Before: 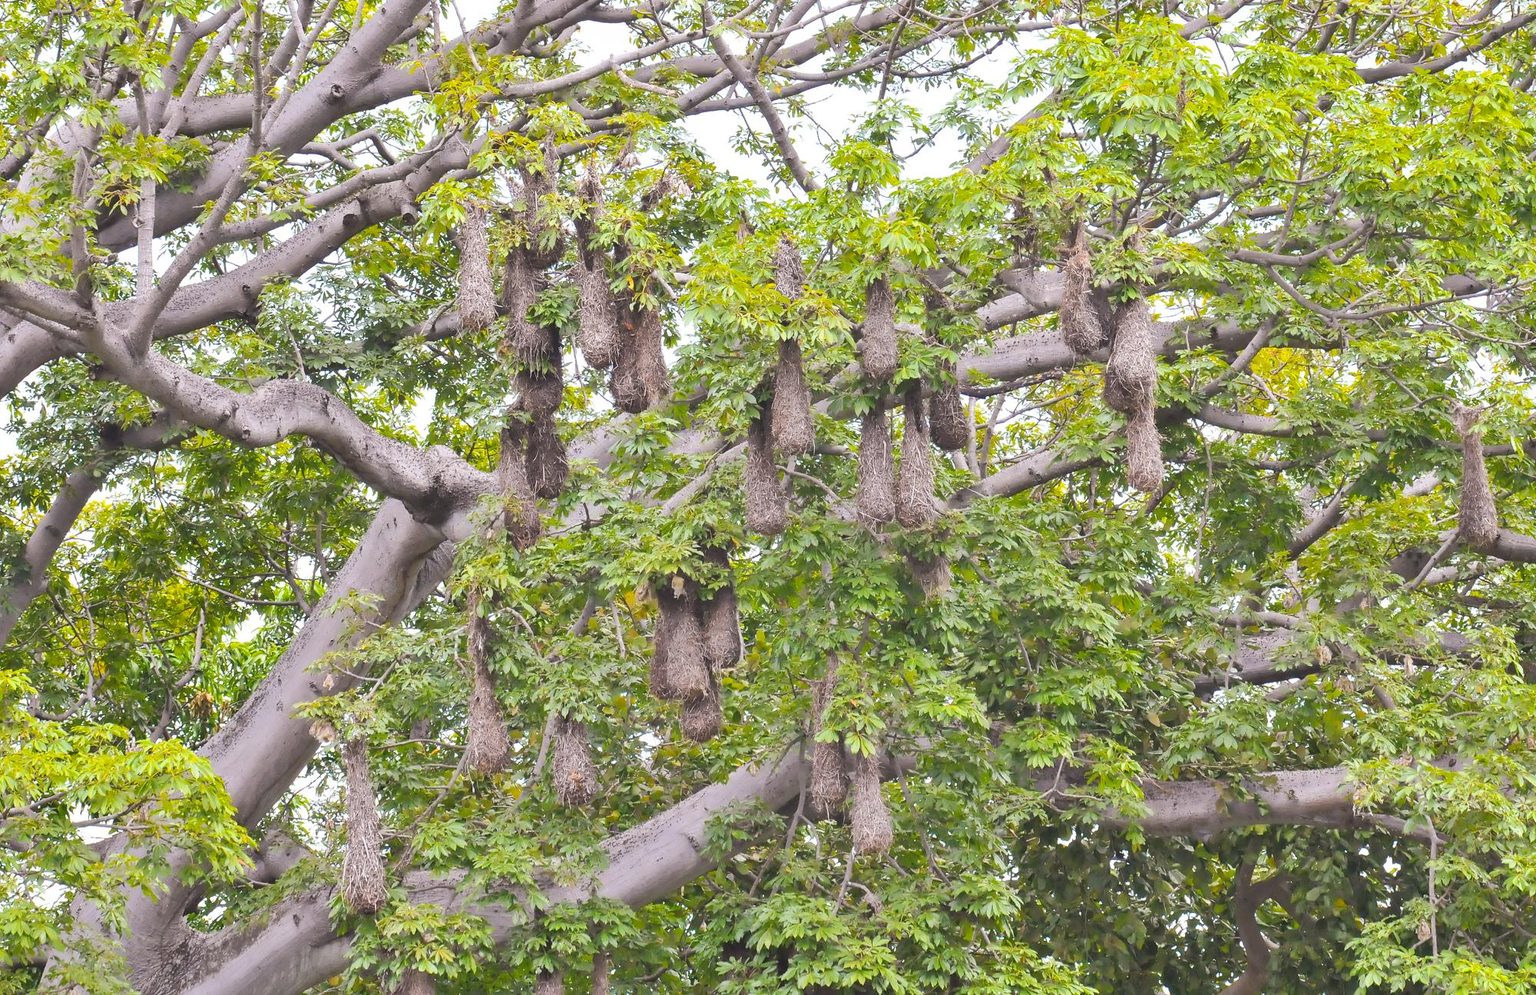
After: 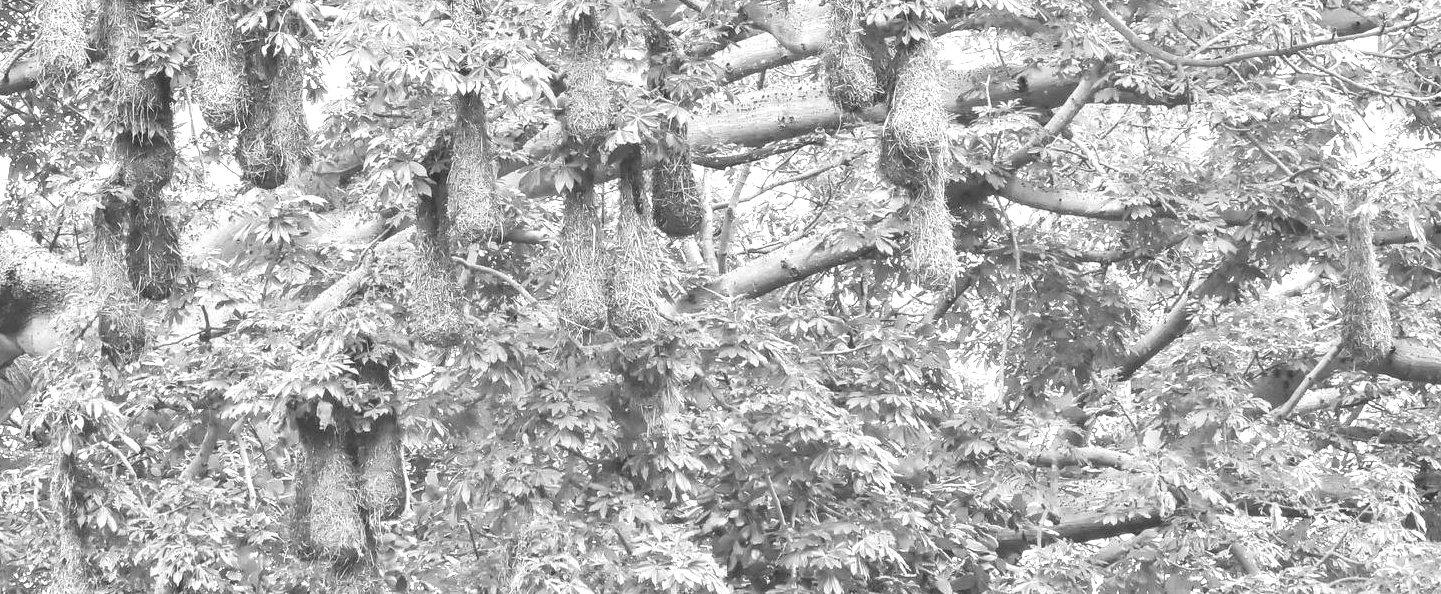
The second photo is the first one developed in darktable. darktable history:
local contrast: on, module defaults
color correction: highlights a* -9.73, highlights b* -21.22
monochrome: on, module defaults
colorize: saturation 60%, source mix 100%
crop and rotate: left 27.938%, top 27.046%, bottom 27.046%
contrast equalizer: octaves 7, y [[0.6 ×6], [0.55 ×6], [0 ×6], [0 ×6], [0 ×6]], mix 0.29
